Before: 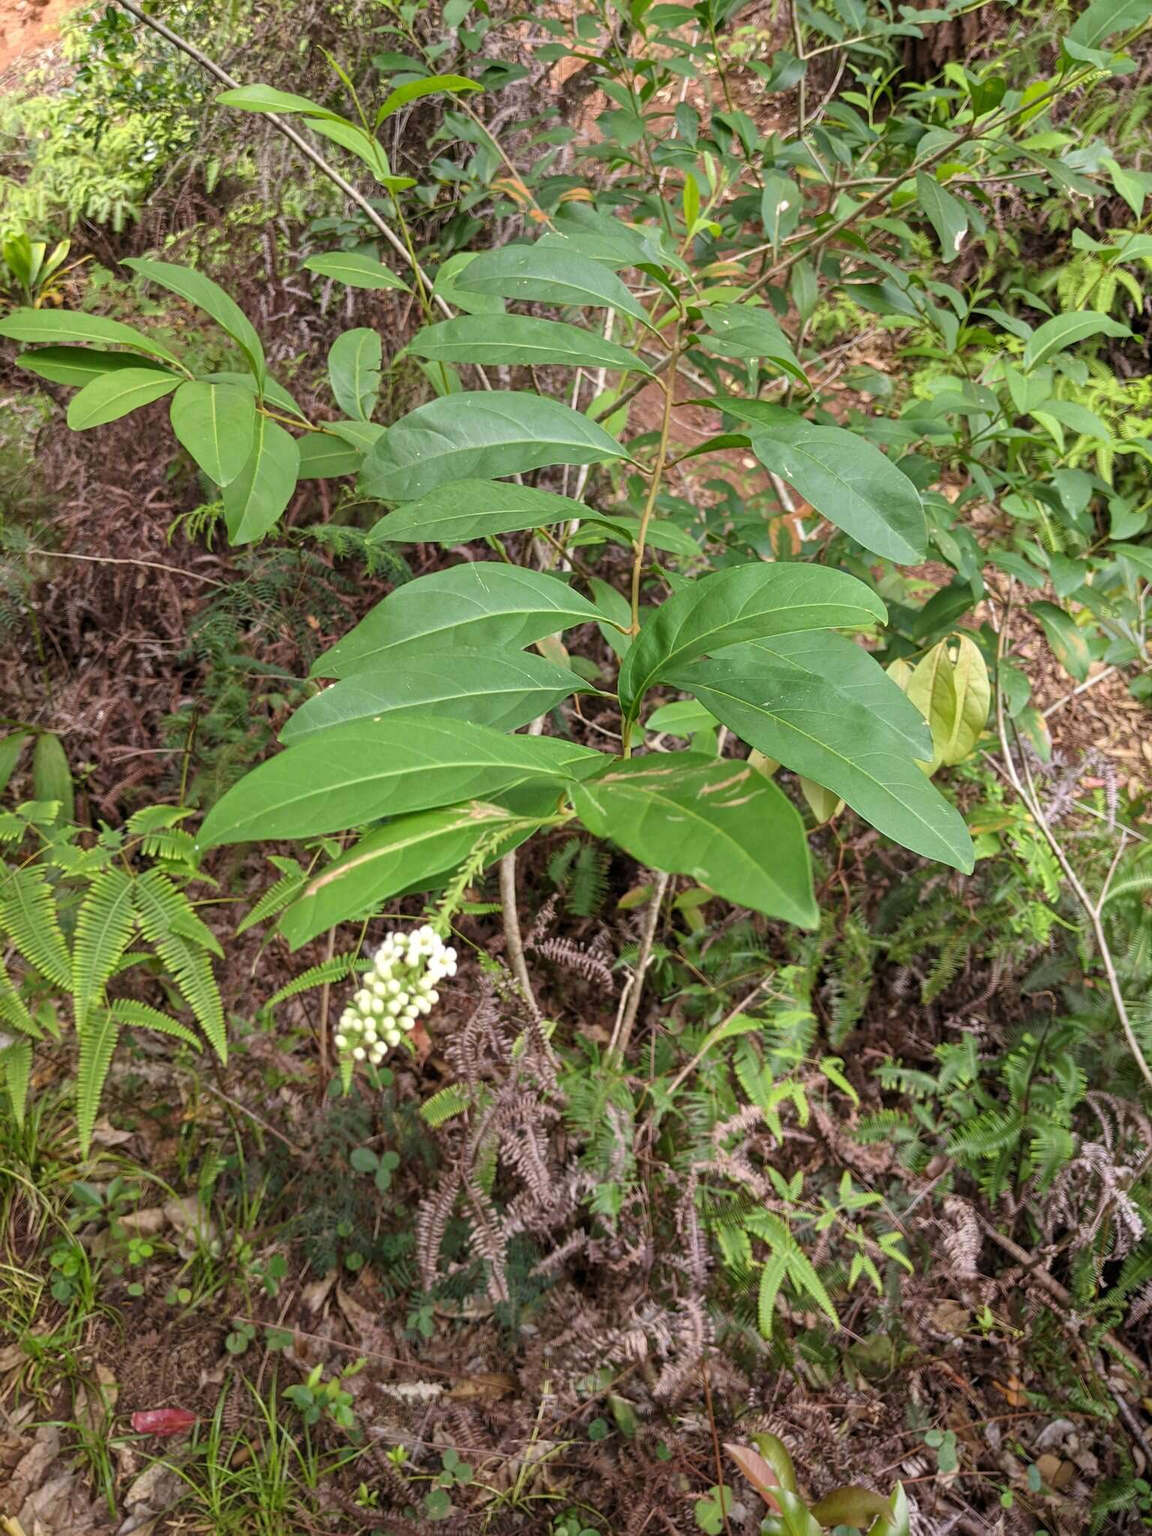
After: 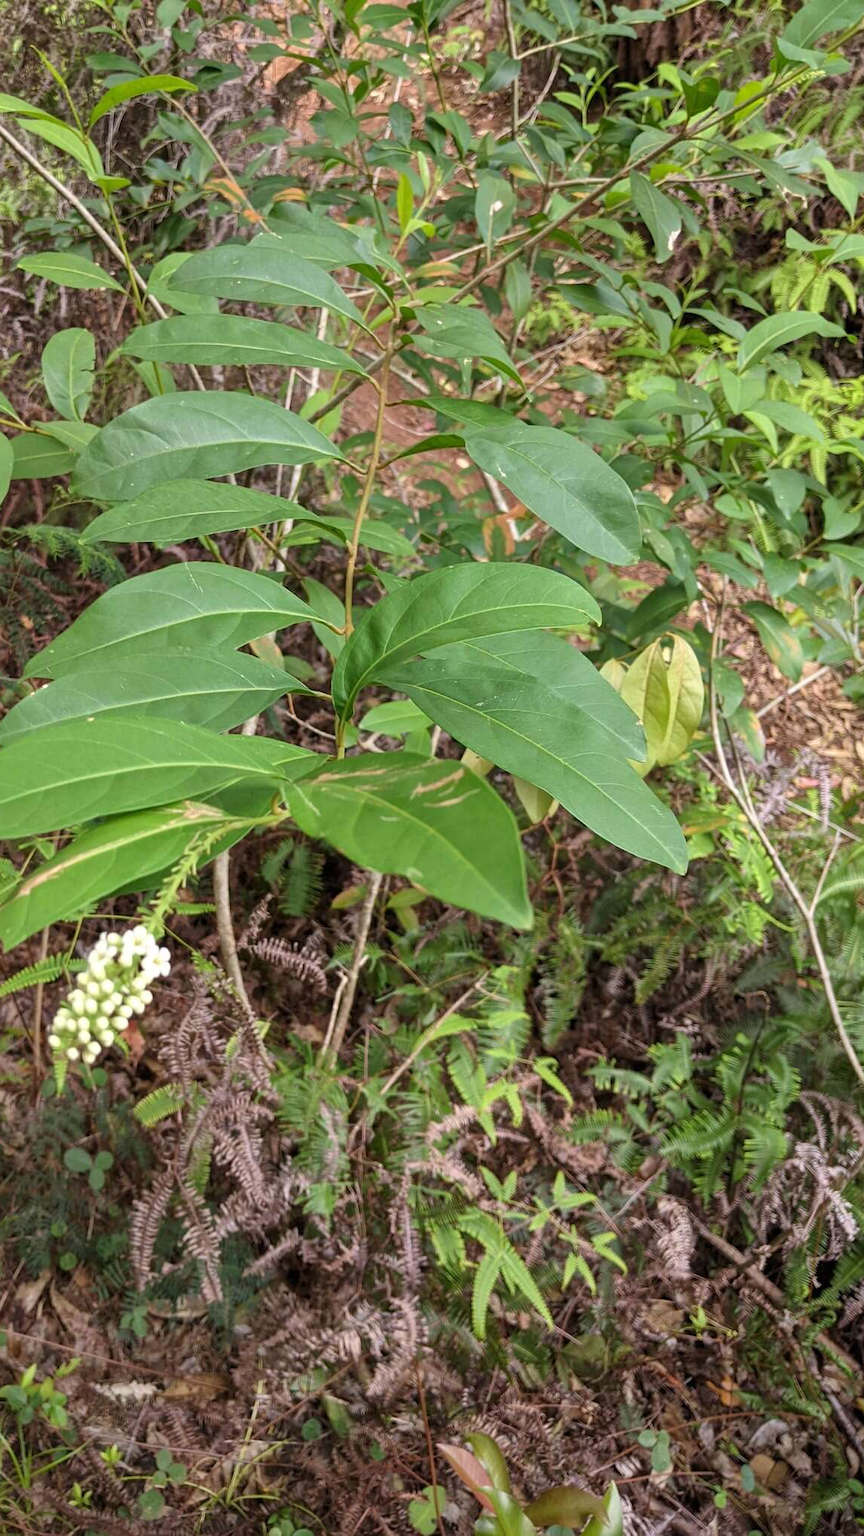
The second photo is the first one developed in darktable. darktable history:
crop and rotate: left 24.906%
